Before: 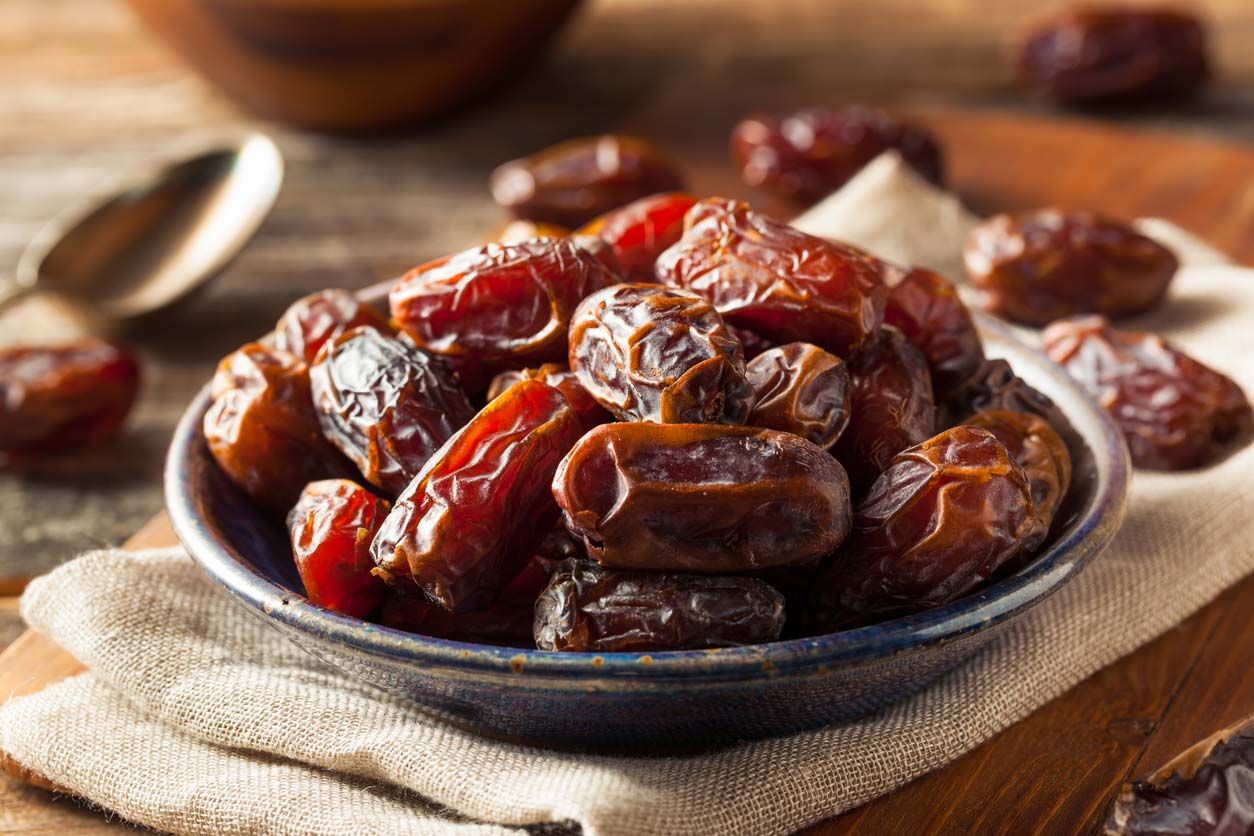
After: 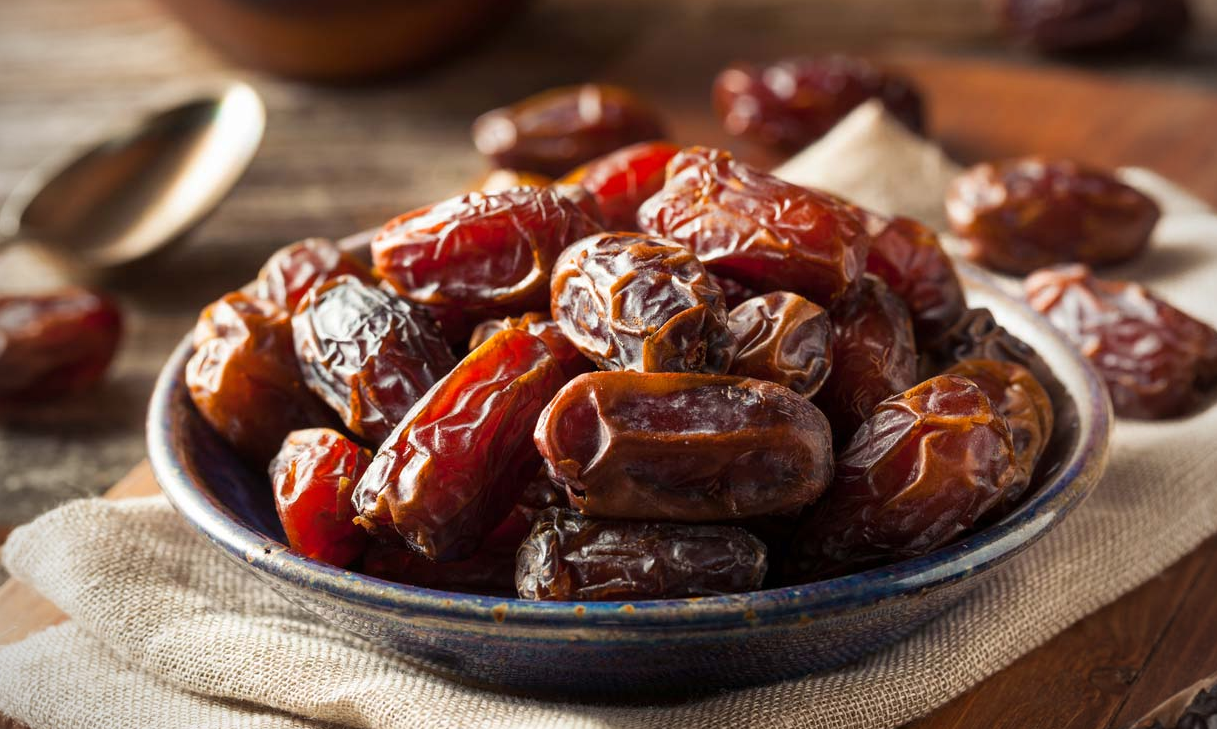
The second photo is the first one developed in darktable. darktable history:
crop: left 1.507%, top 6.147%, right 1.379%, bottom 6.637%
vignetting: width/height ratio 1.094
